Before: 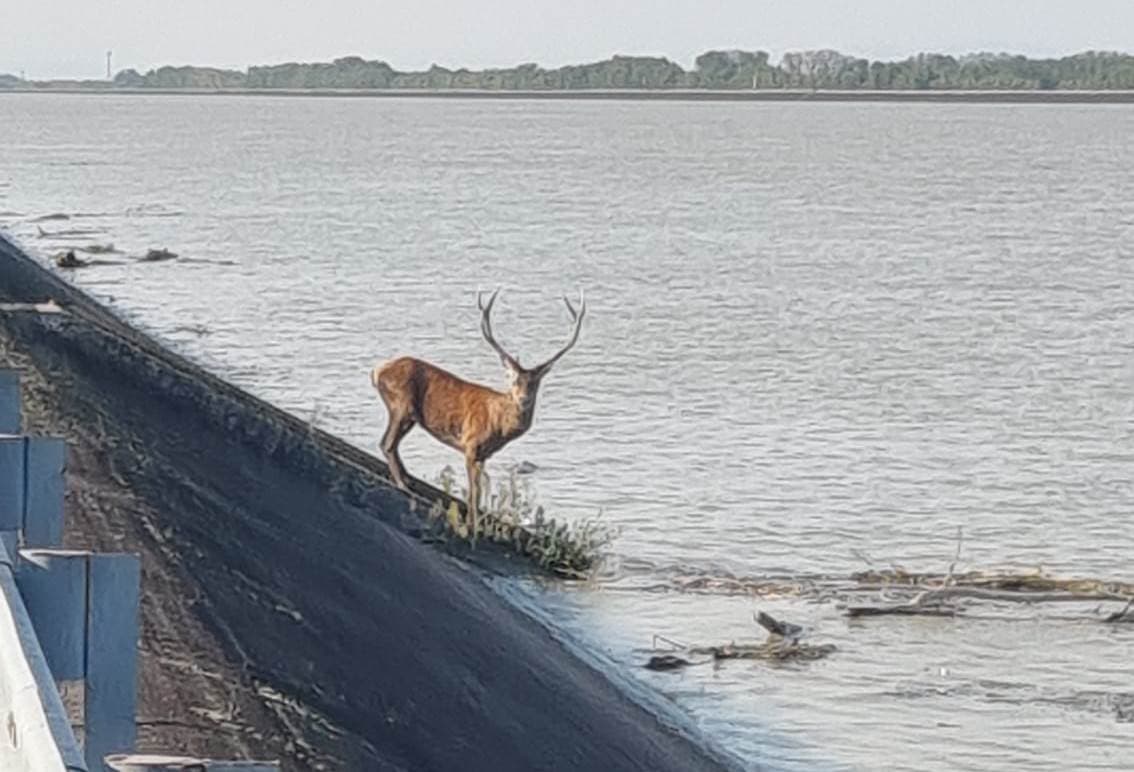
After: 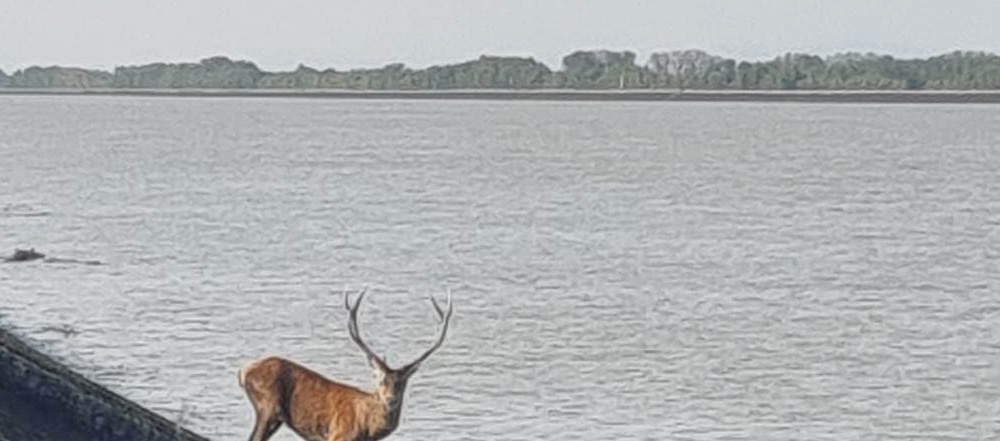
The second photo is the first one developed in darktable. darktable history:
exposure: exposure -0.157 EV, compensate highlight preservation false
crop and rotate: left 11.812%, bottom 42.776%
